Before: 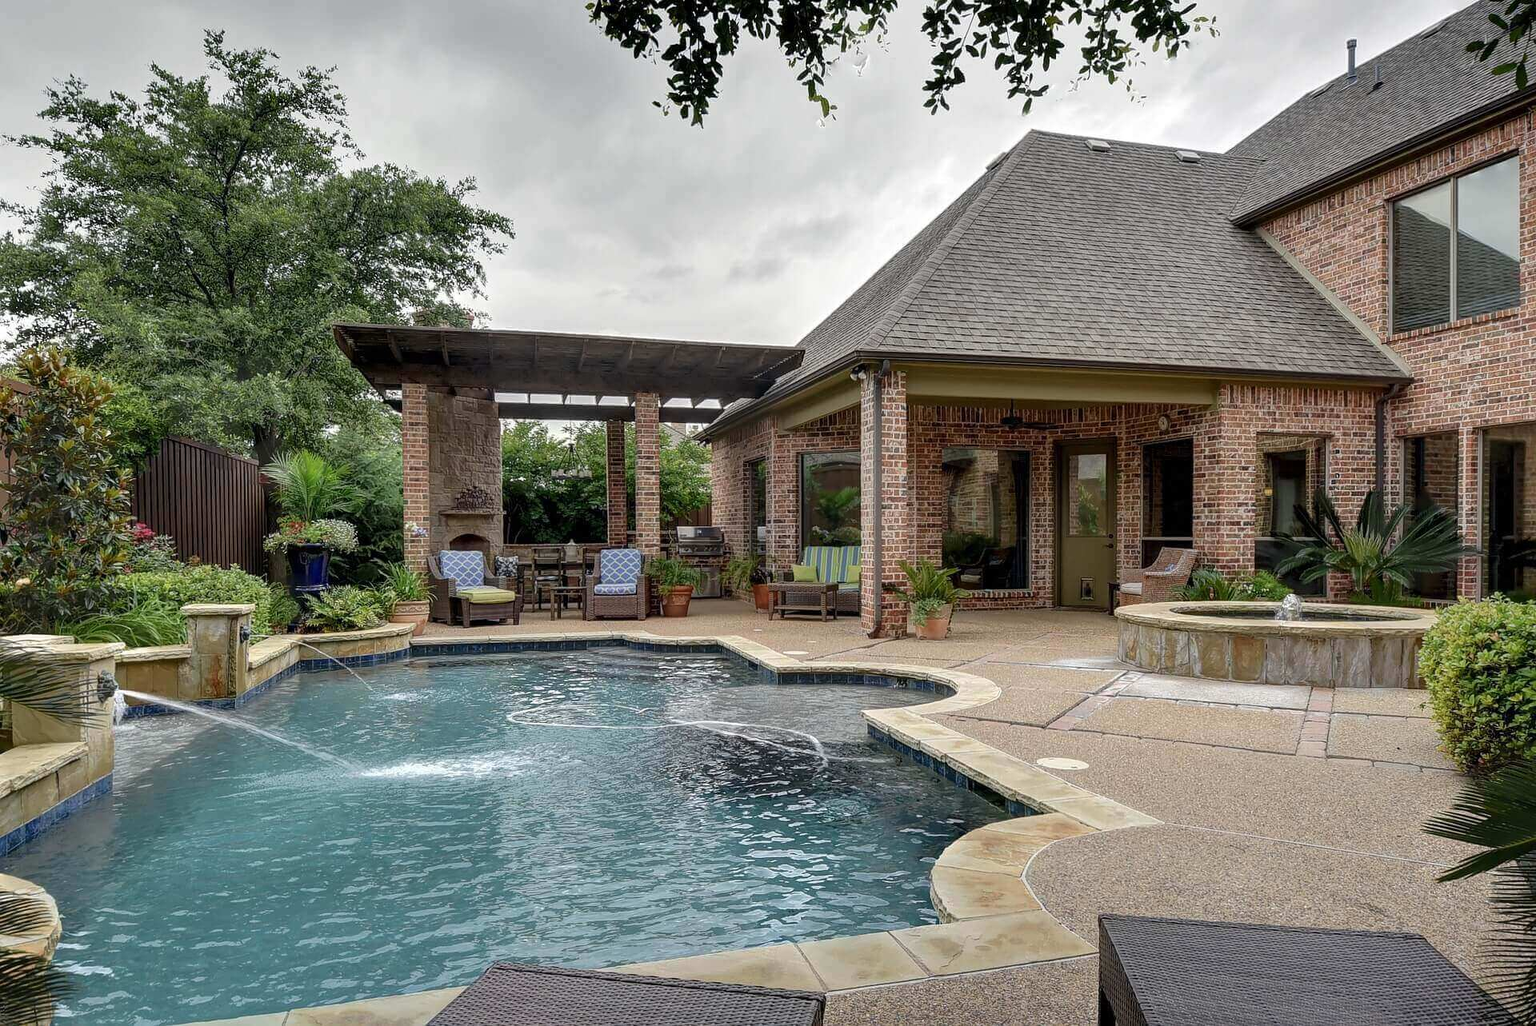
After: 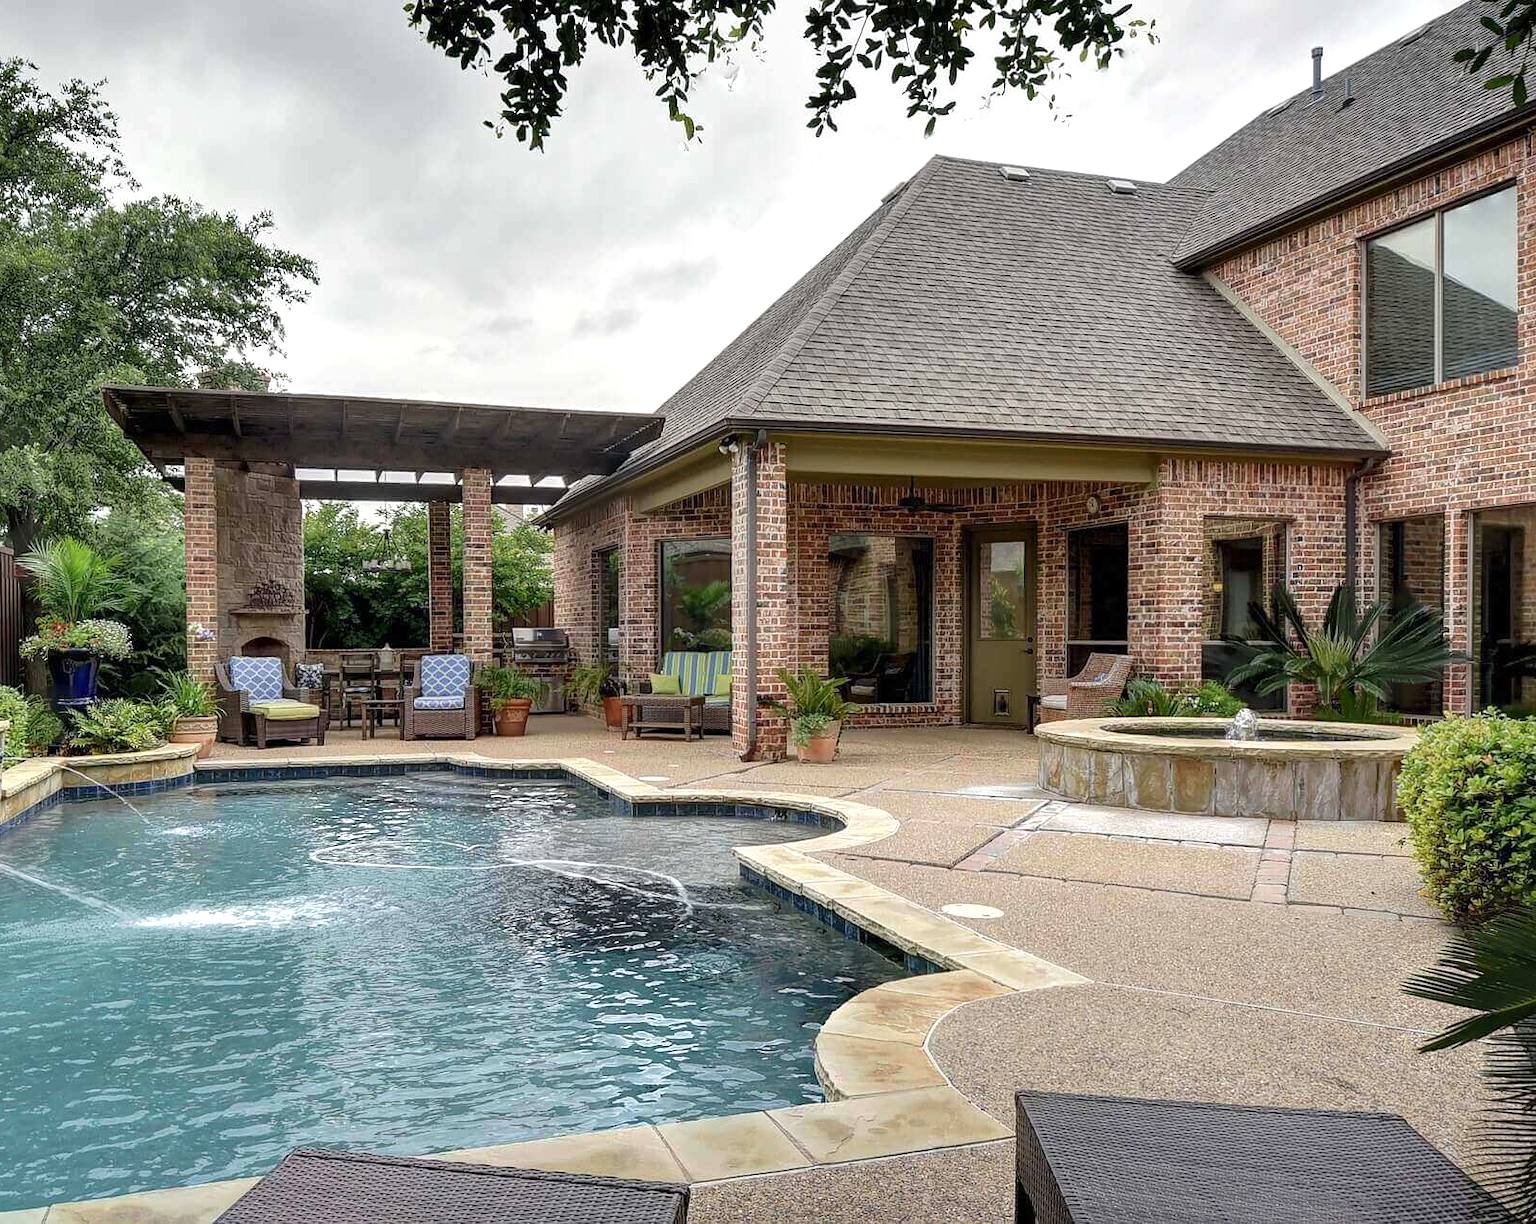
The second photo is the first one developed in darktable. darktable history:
crop: left 16.145%
exposure: exposure 0.376 EV, compensate highlight preservation false
